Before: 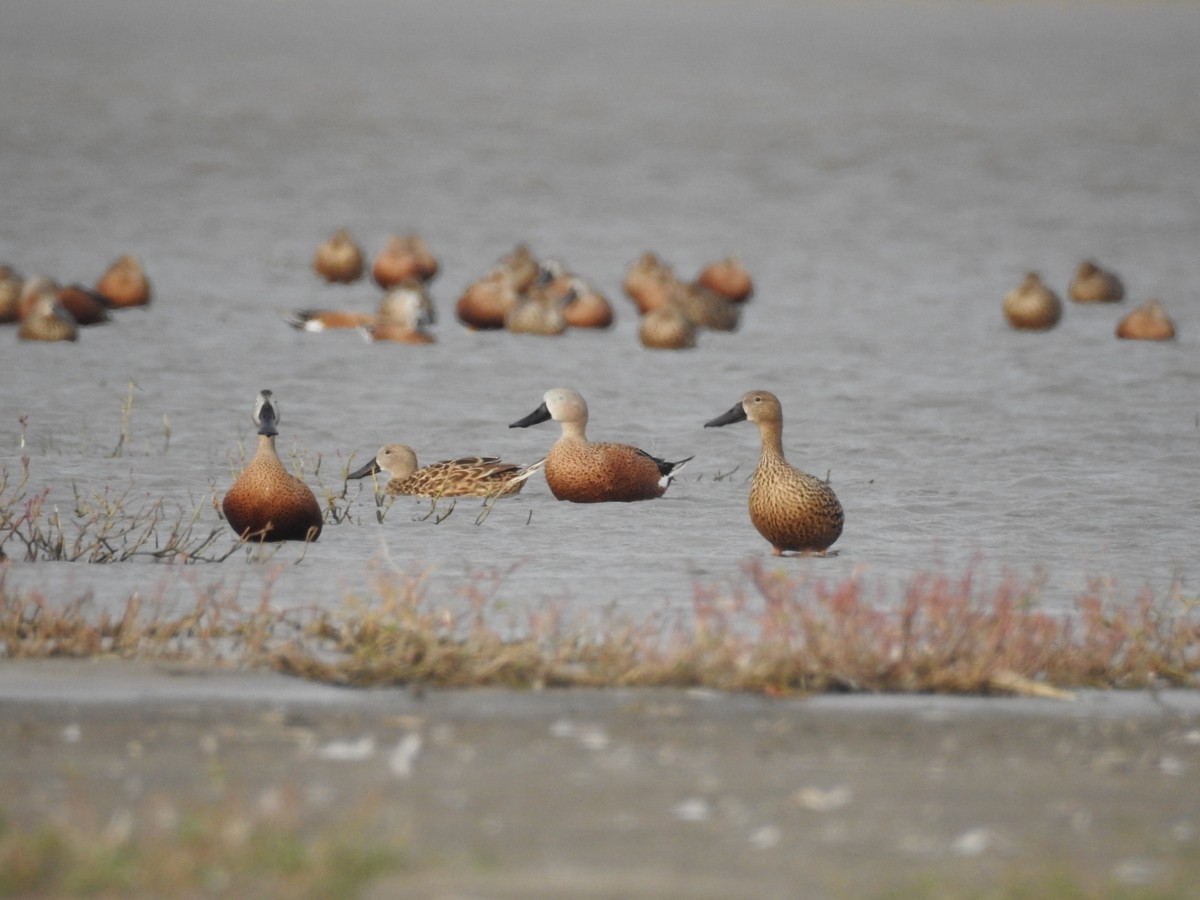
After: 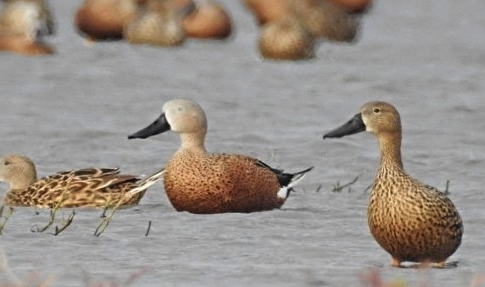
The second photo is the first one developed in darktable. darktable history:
sharpen: radius 4
crop: left 31.751%, top 32.172%, right 27.8%, bottom 35.83%
local contrast: detail 110%
velvia: on, module defaults
